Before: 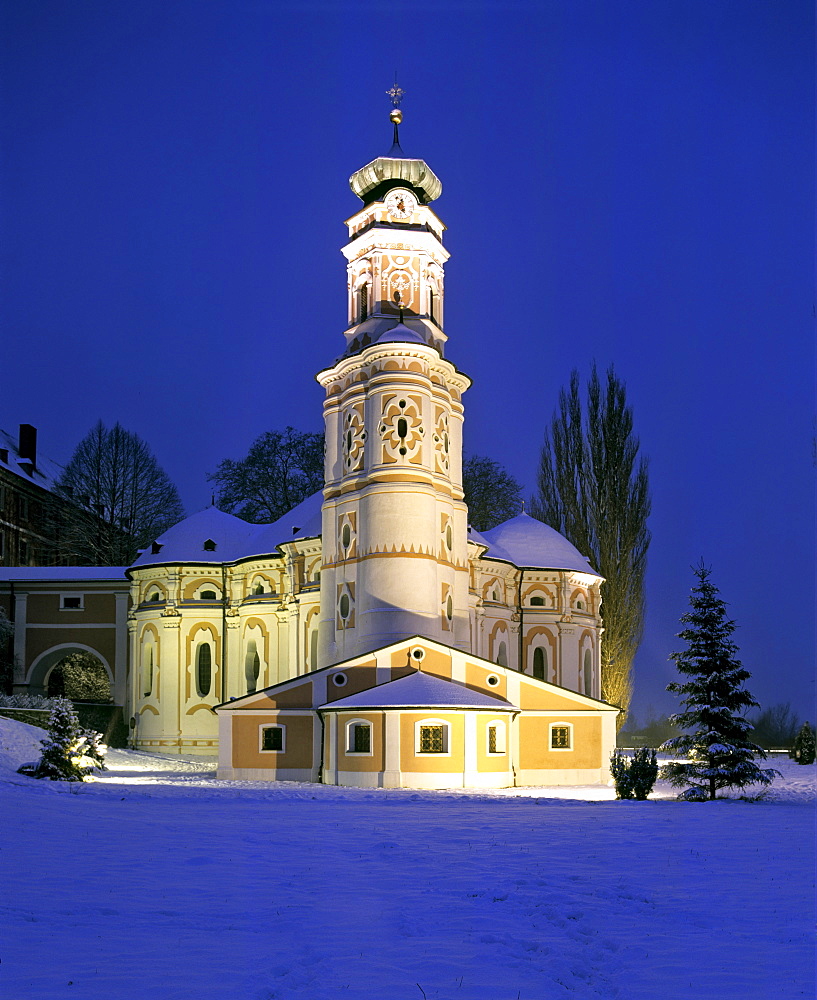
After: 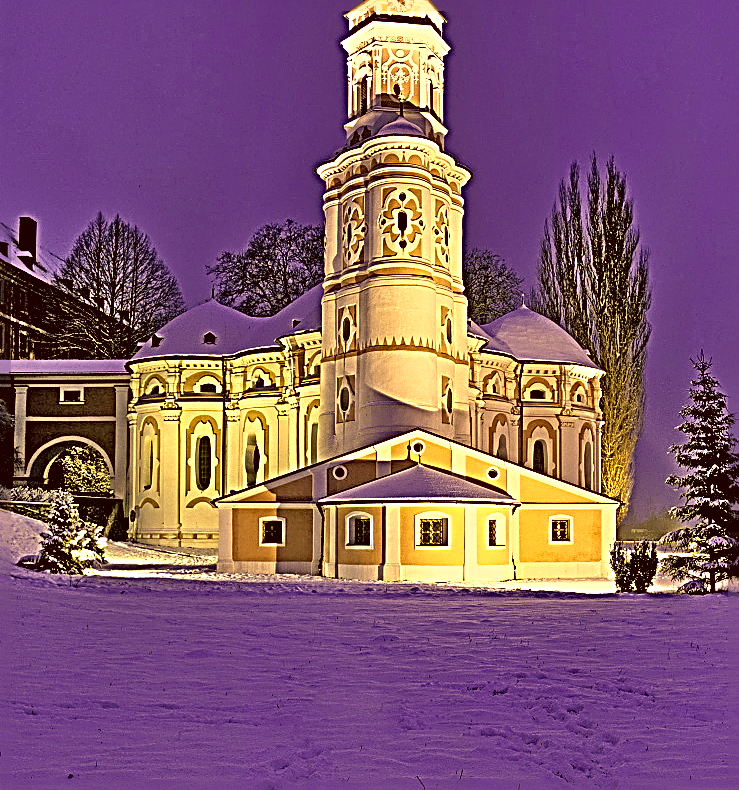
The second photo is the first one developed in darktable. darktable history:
color correction: highlights a* 9.86, highlights b* 39.37, shadows a* 14.4, shadows b* 3.05
crop: top 20.734%, right 9.43%, bottom 0.262%
sharpen: radius 4.021, amount 1.989
shadows and highlights: shadows 59.58, soften with gaussian
contrast brightness saturation: contrast 0.101, saturation -0.36
tone equalizer: -7 EV 0.151 EV, -6 EV 0.57 EV, -5 EV 1.12 EV, -4 EV 1.34 EV, -3 EV 1.17 EV, -2 EV 0.6 EV, -1 EV 0.159 EV
